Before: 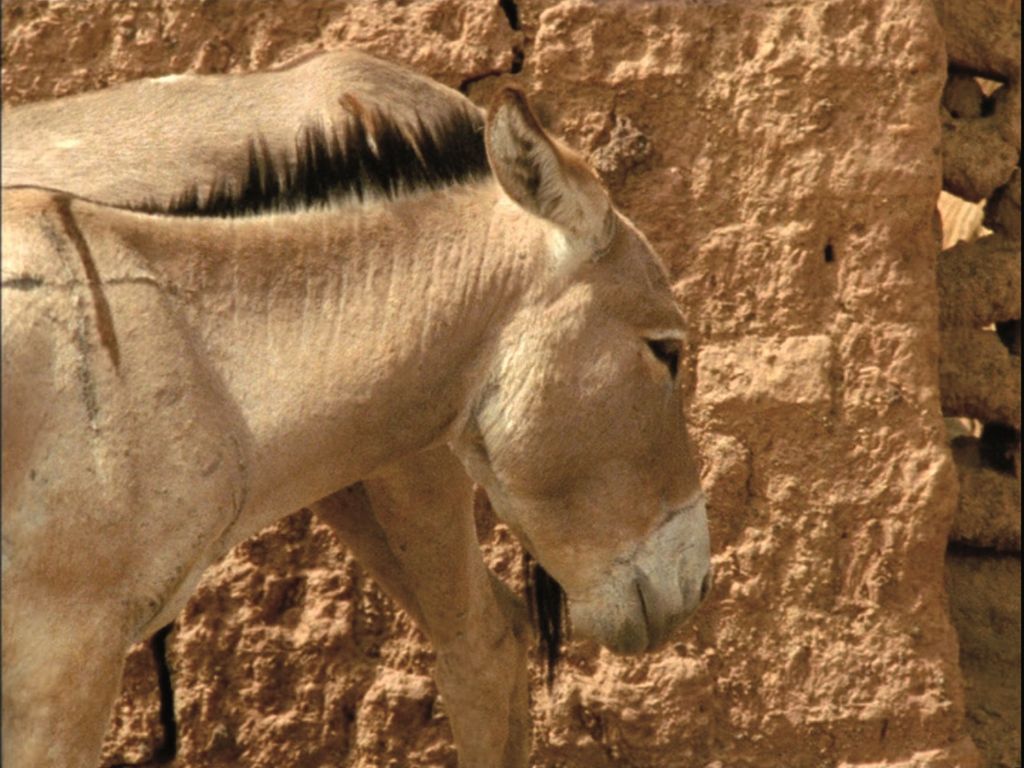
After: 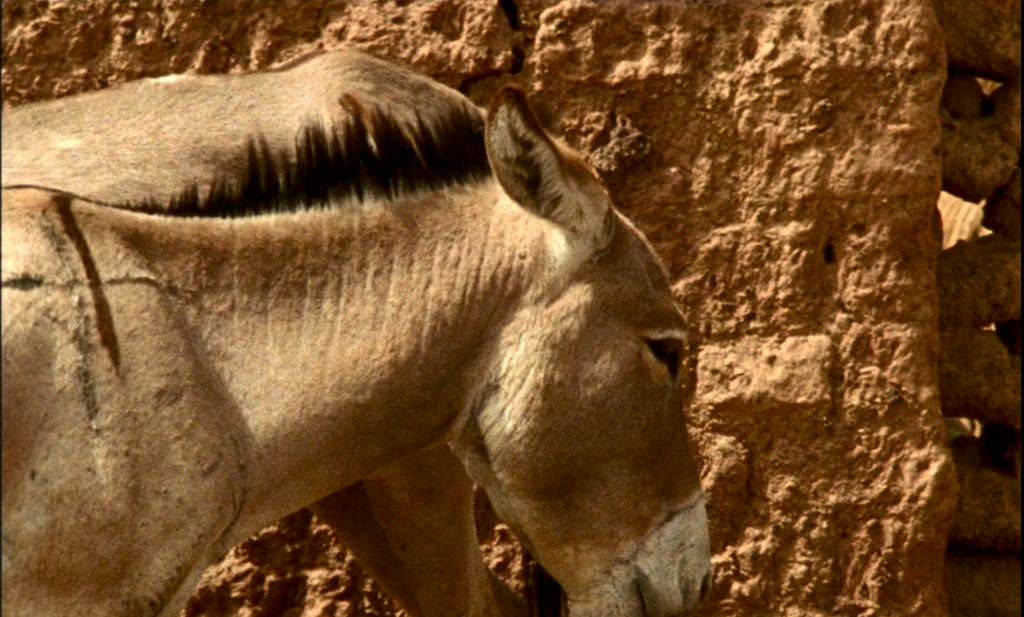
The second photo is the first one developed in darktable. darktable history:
contrast brightness saturation: contrast 0.19, brightness -0.24, saturation 0.11
crop: bottom 19.644%
